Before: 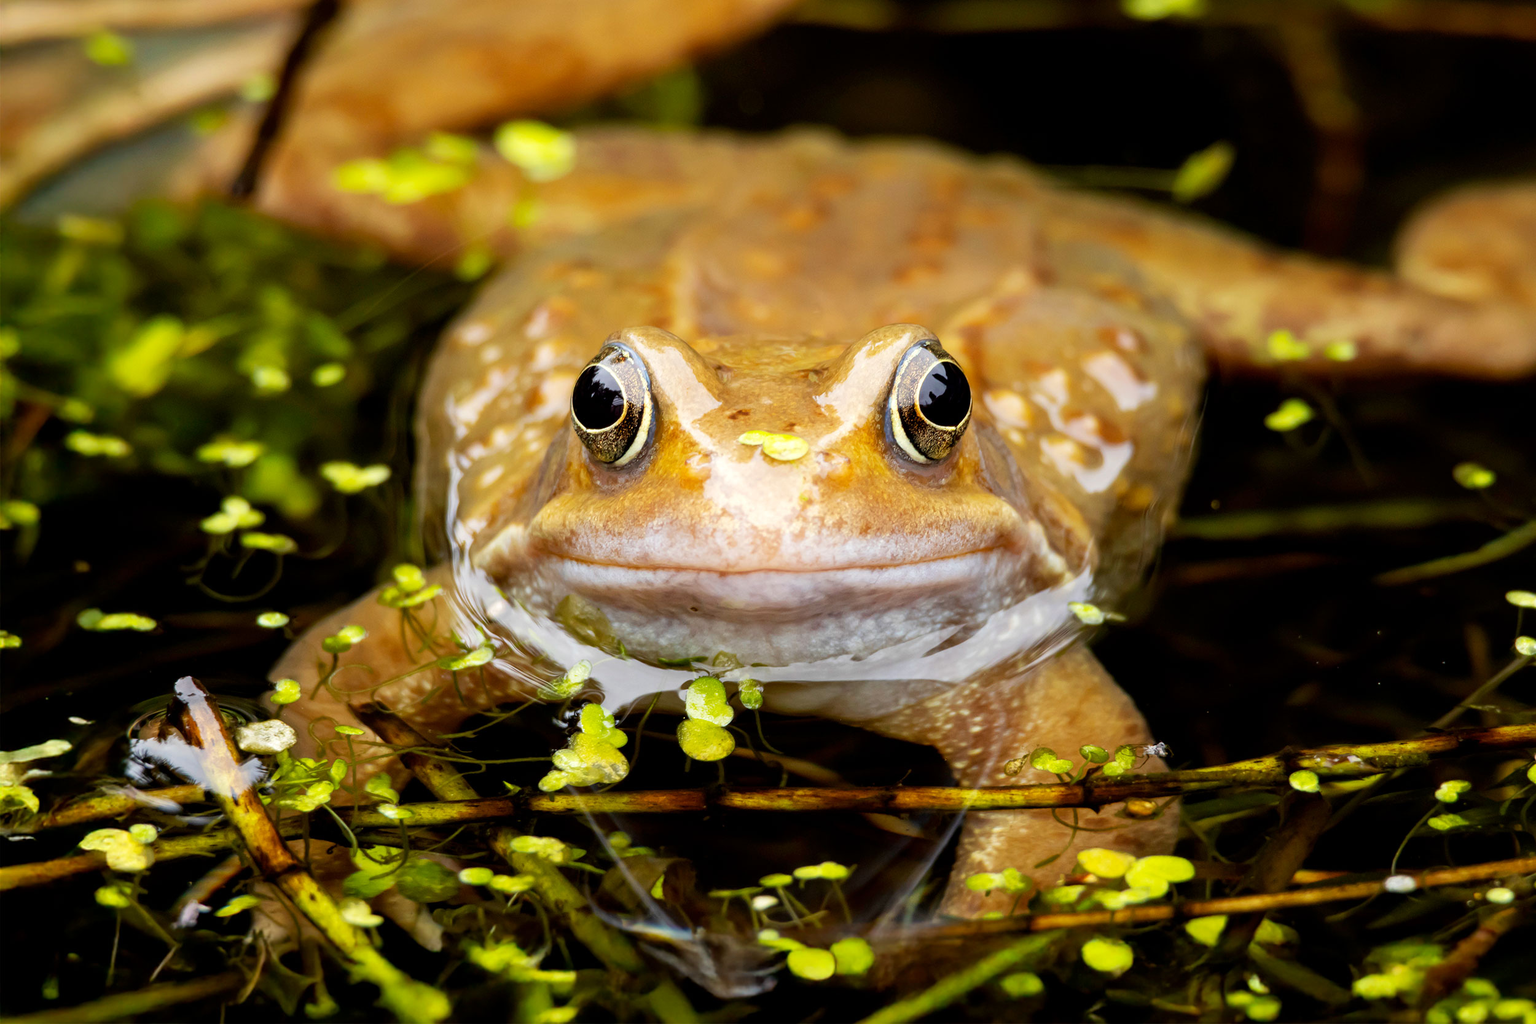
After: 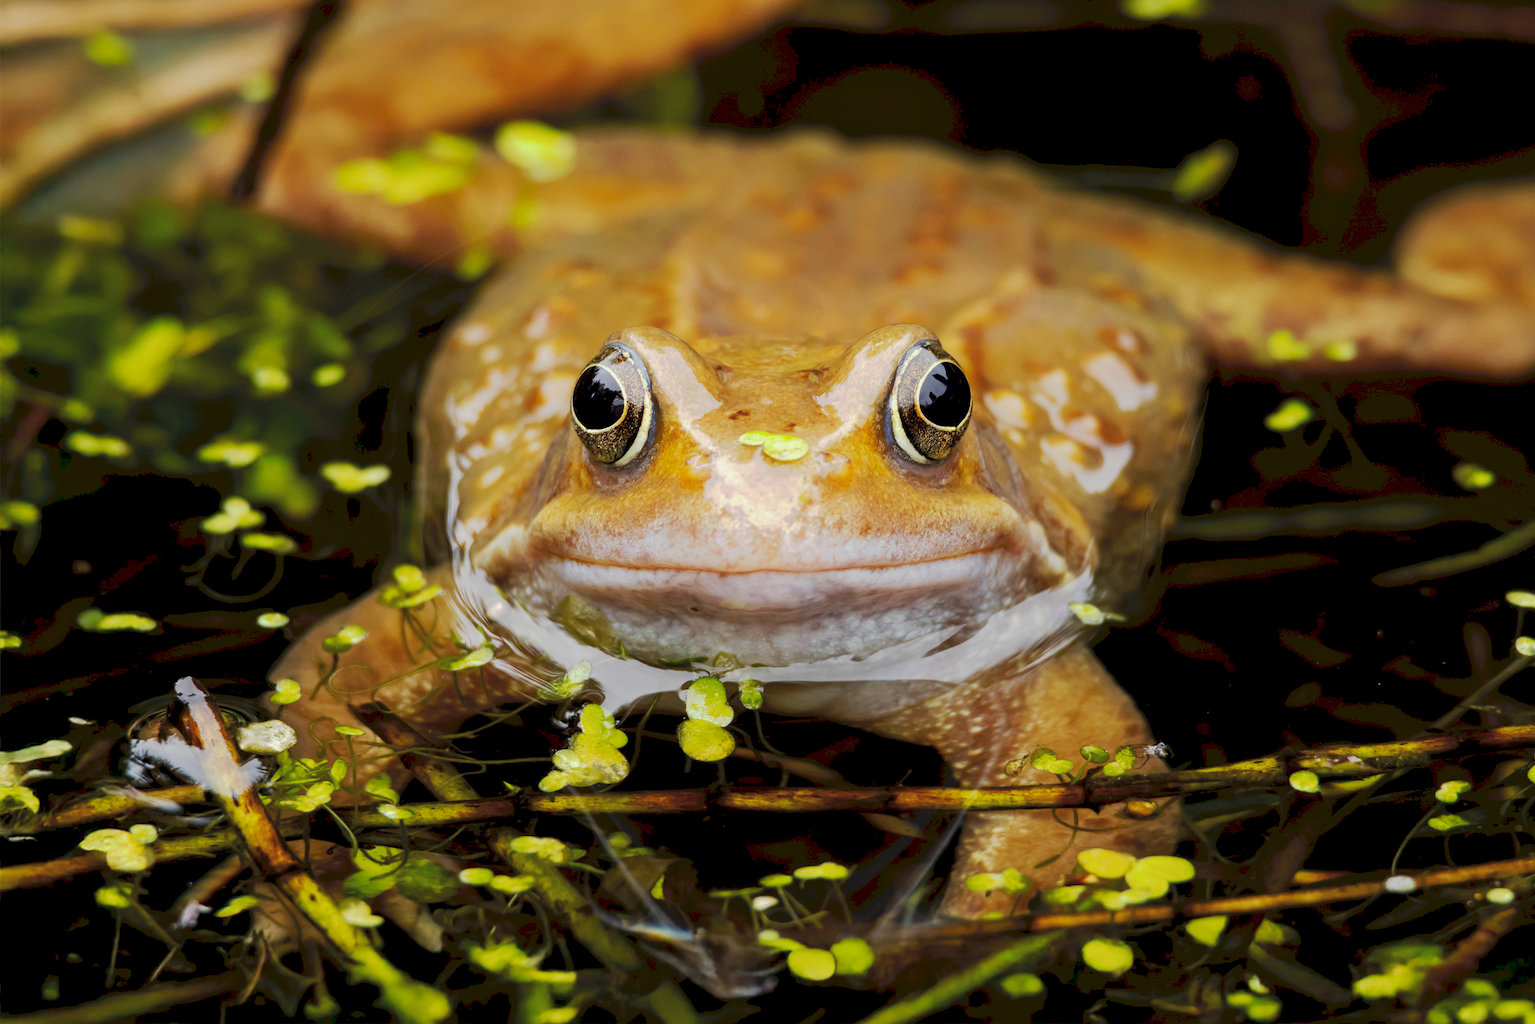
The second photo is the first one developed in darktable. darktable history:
tone curve: curves: ch0 [(0, 0) (0.003, 0.096) (0.011, 0.096) (0.025, 0.098) (0.044, 0.099) (0.069, 0.106) (0.1, 0.128) (0.136, 0.153) (0.177, 0.186) (0.224, 0.218) (0.277, 0.265) (0.335, 0.316) (0.399, 0.374) (0.468, 0.445) (0.543, 0.526) (0.623, 0.605) (0.709, 0.681) (0.801, 0.758) (0.898, 0.819) (1, 1)], preserve colors none
exposure: black level correction 0.002, exposure -0.1 EV, compensate highlight preservation false
